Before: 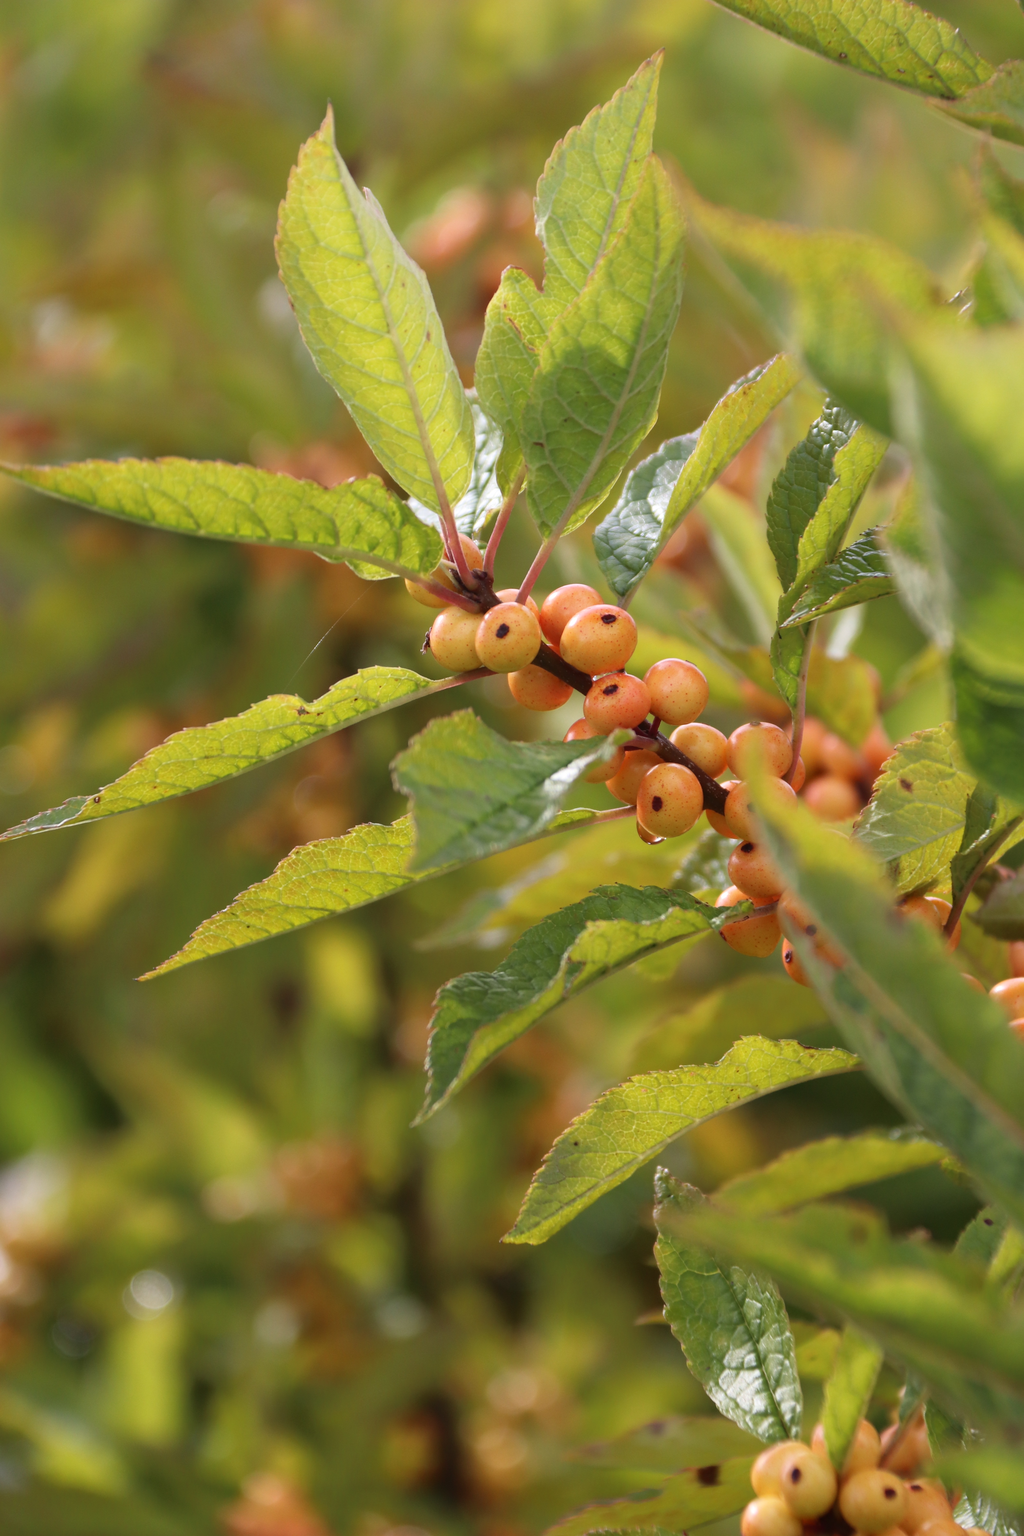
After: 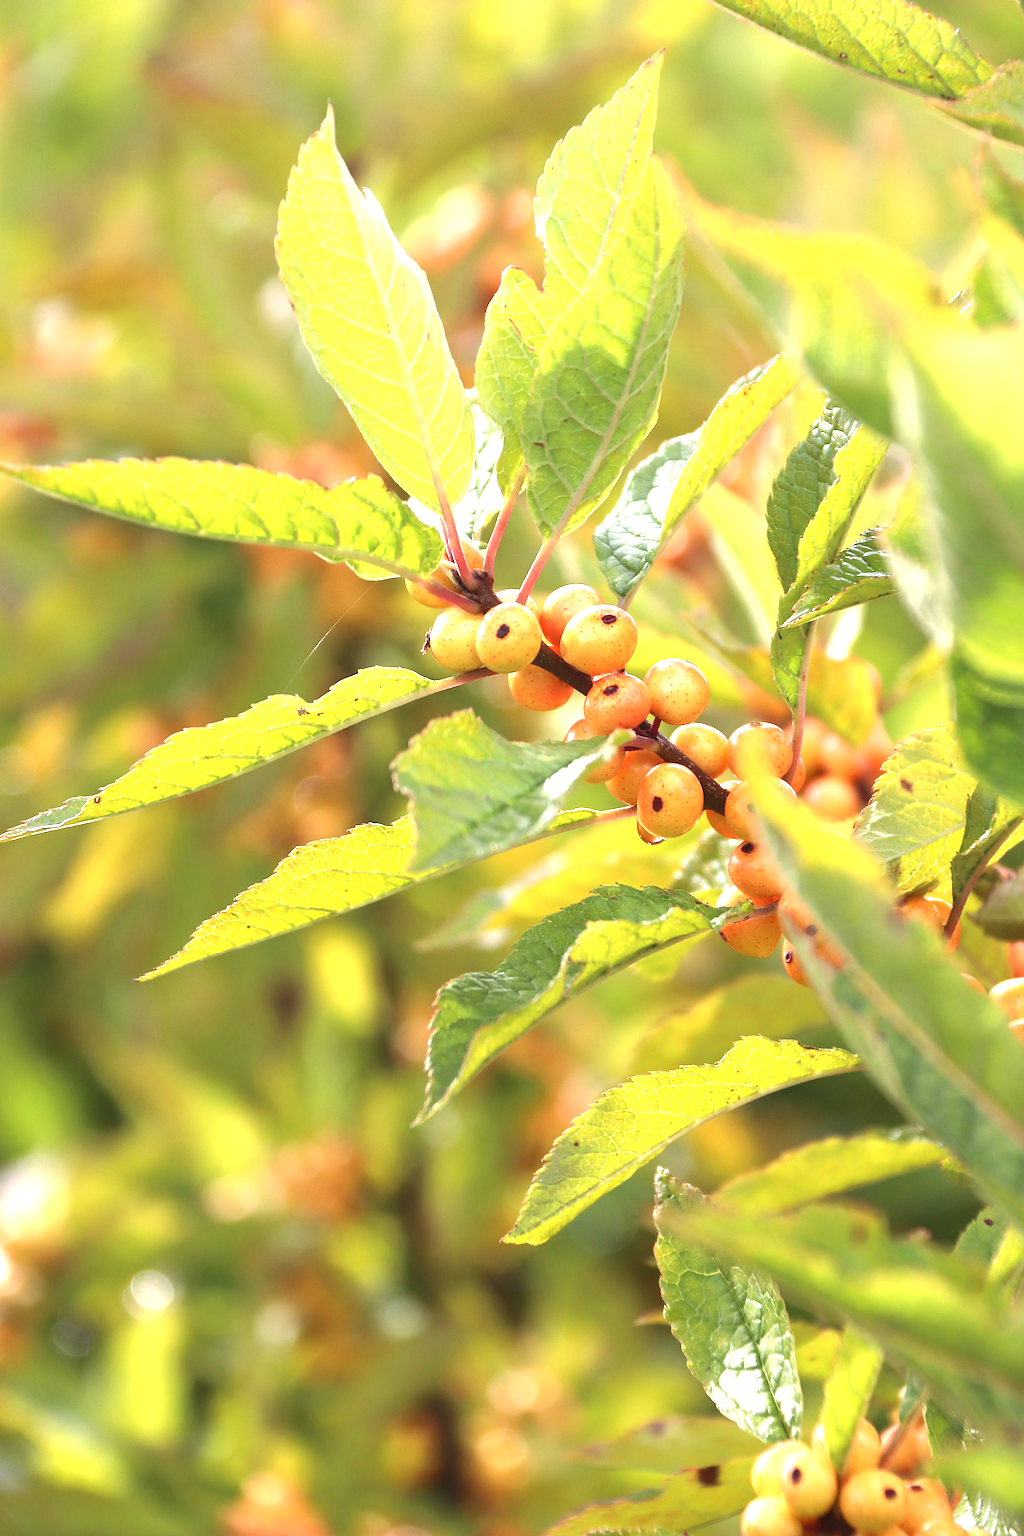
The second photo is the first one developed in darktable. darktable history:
sharpen: on, module defaults
tone equalizer: on, module defaults
exposure: black level correction 0, exposure 1.392 EV, compensate exposure bias true, compensate highlight preservation false
